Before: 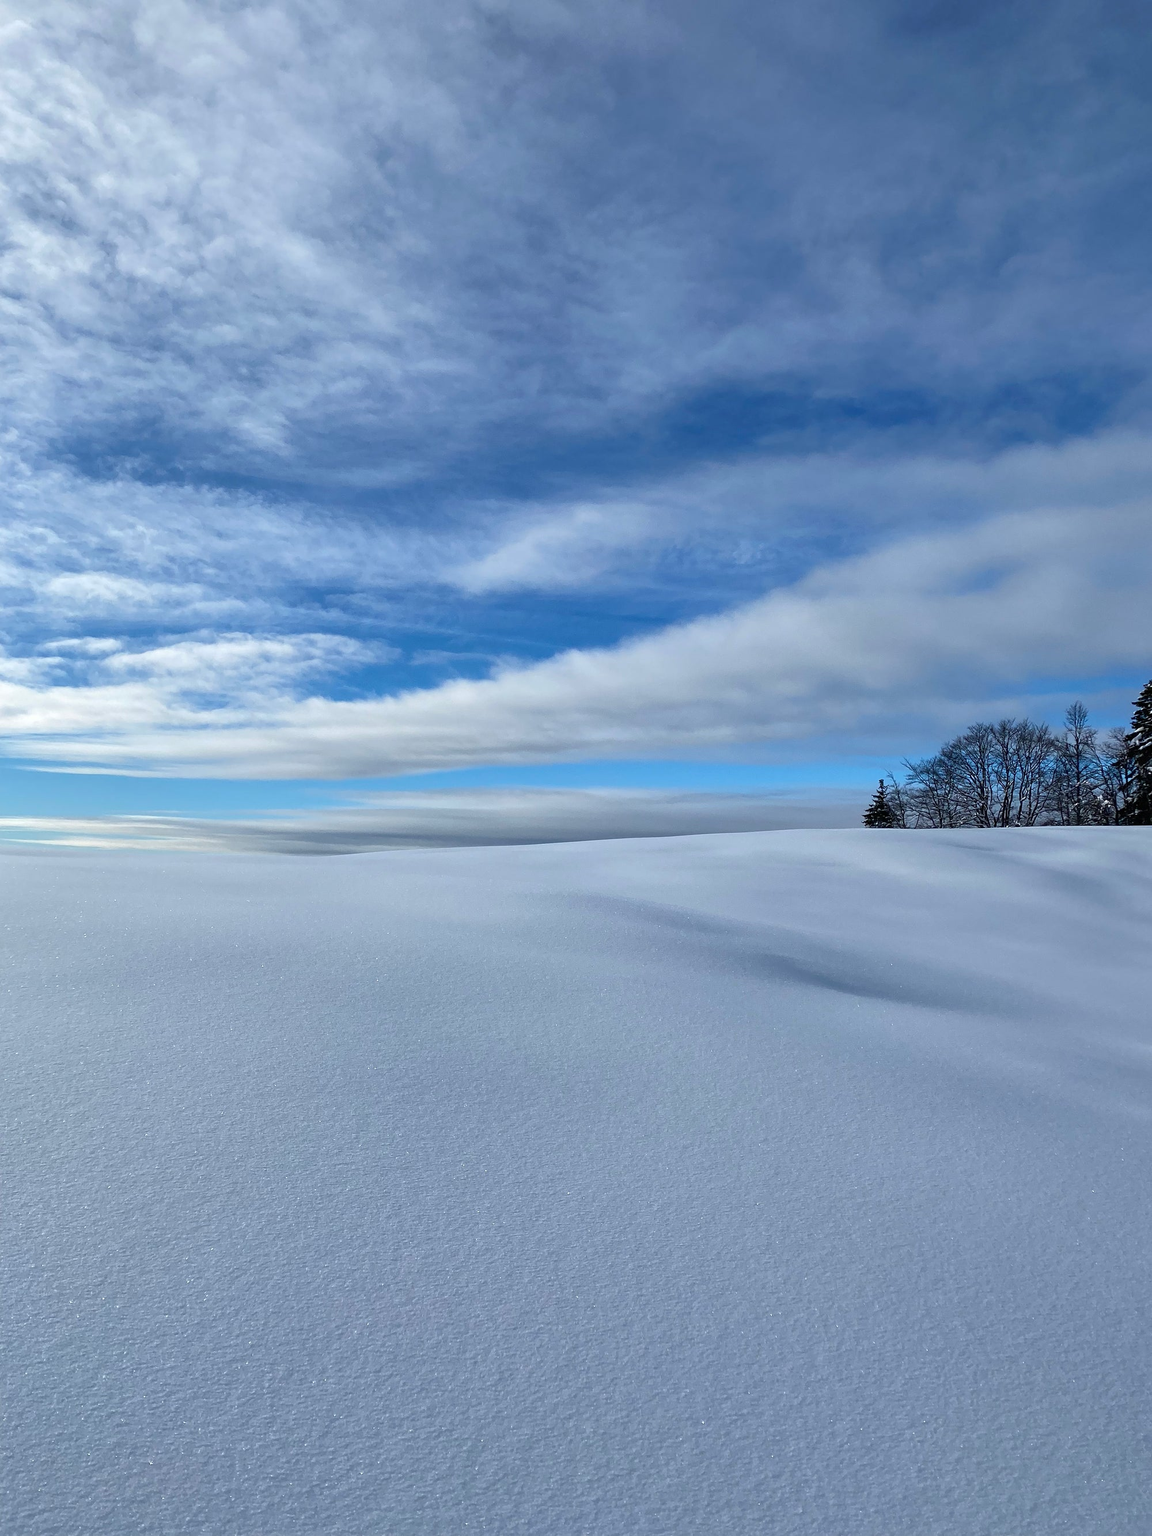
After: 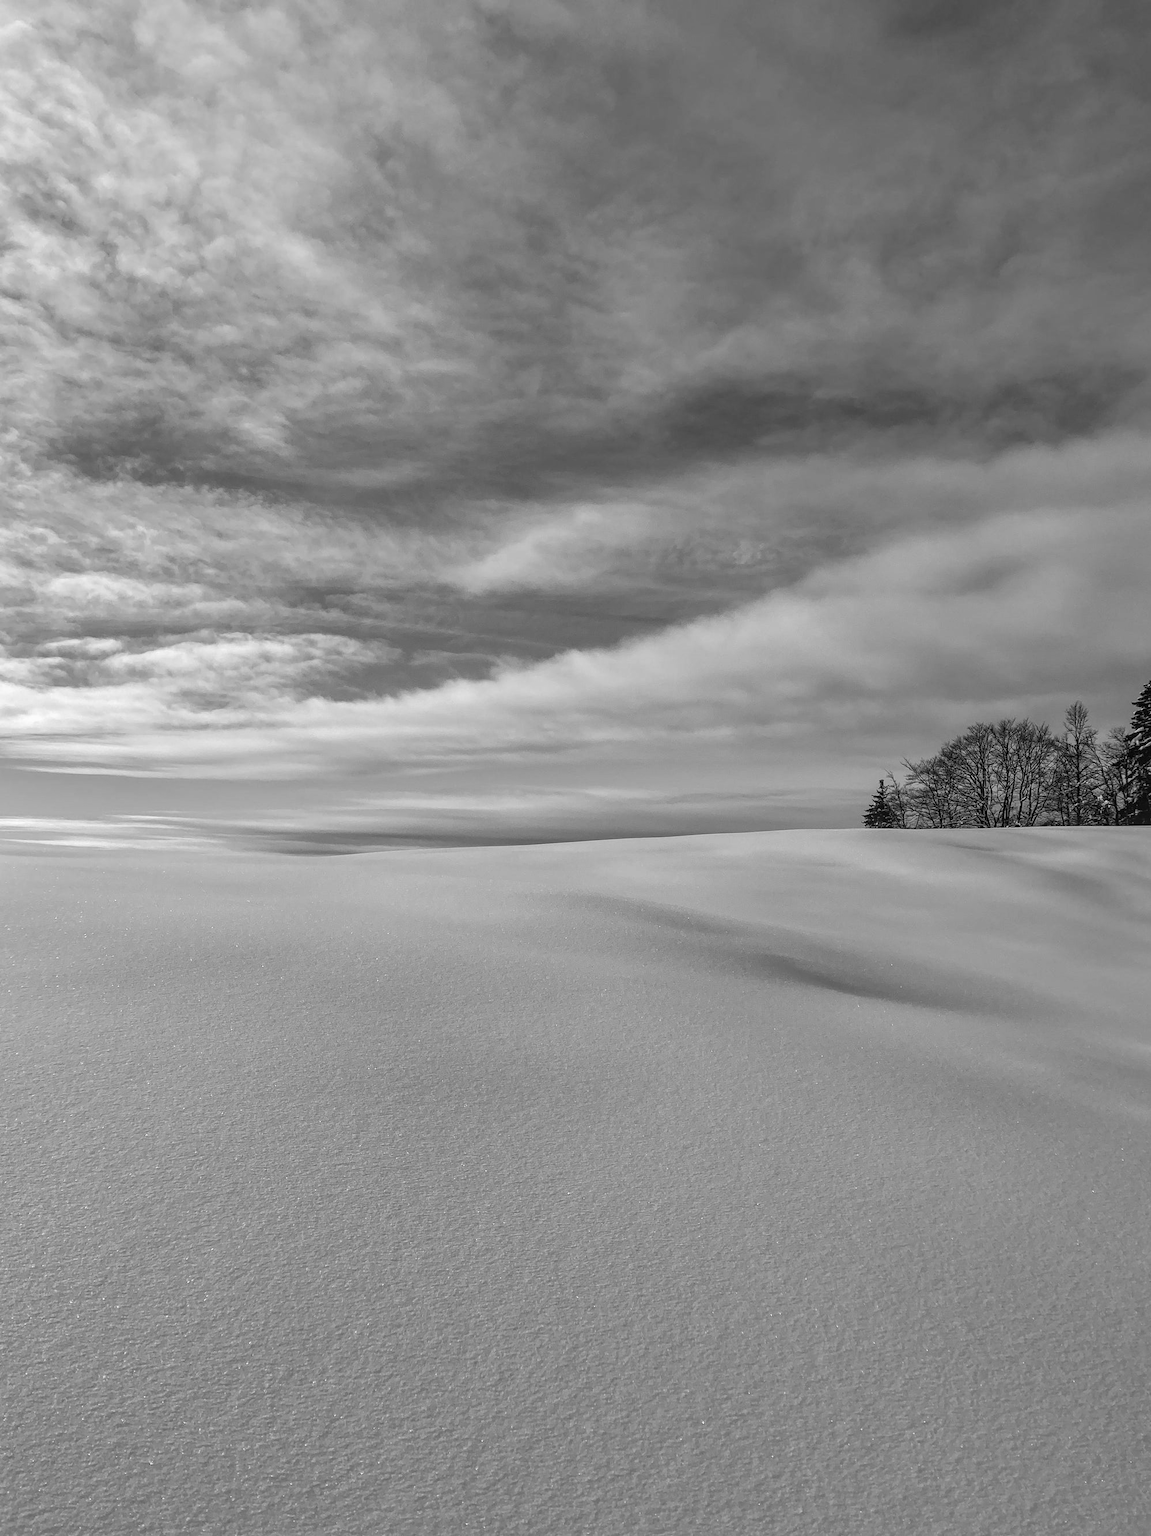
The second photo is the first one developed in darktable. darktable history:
monochrome: a 14.95, b -89.96
color balance: lift [1.004, 1.002, 1.002, 0.998], gamma [1, 1.007, 1.002, 0.993], gain [1, 0.977, 1.013, 1.023], contrast -3.64%
local contrast: highlights 0%, shadows 0%, detail 133%
